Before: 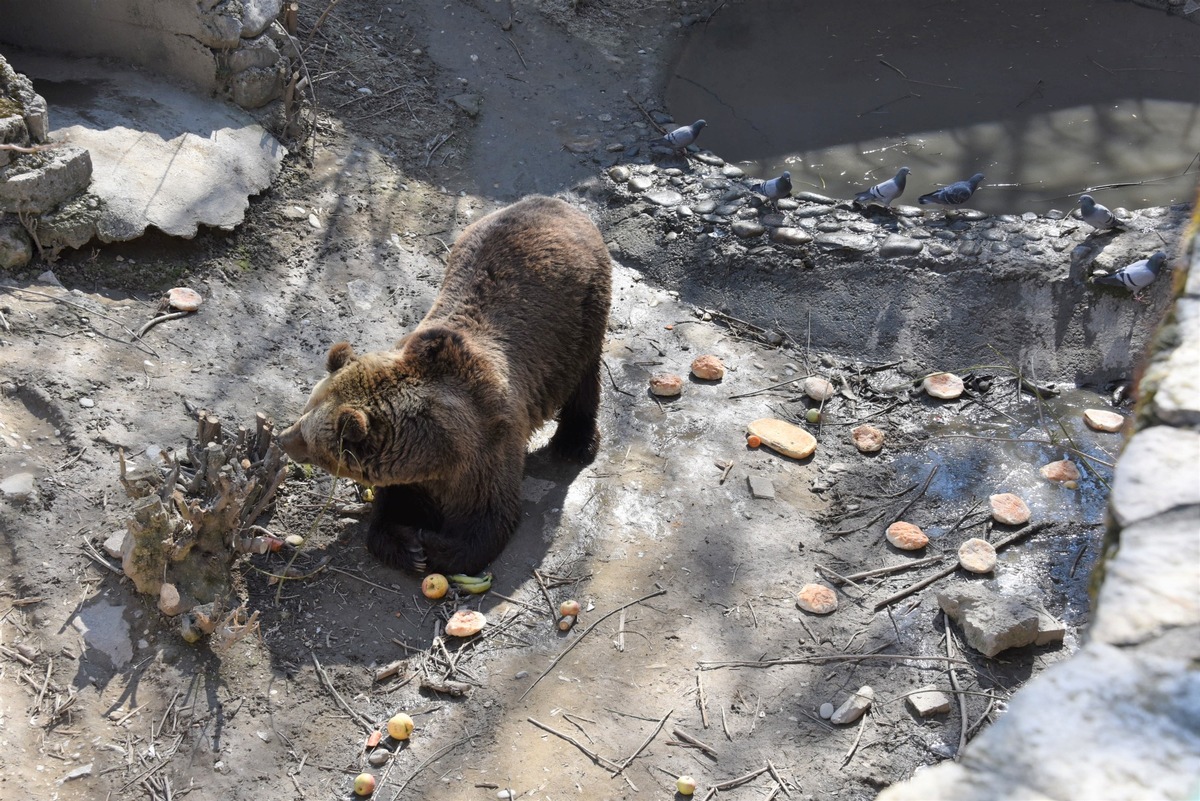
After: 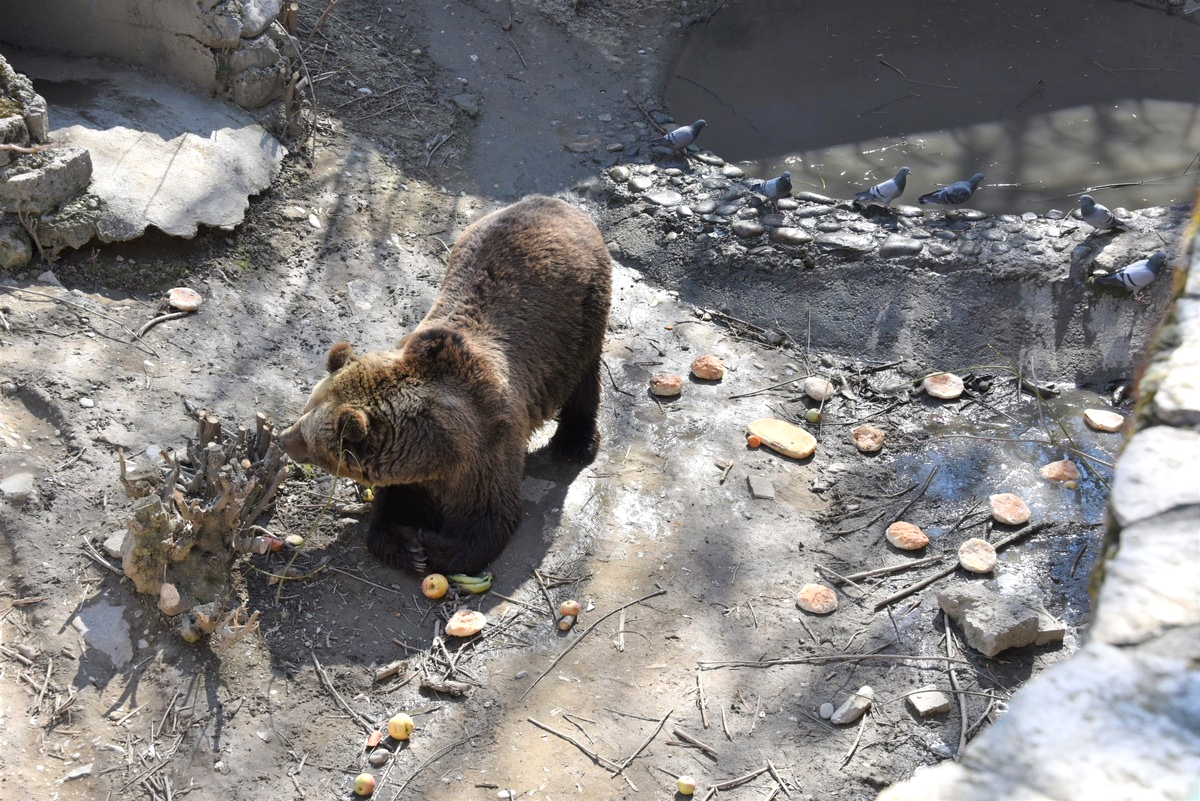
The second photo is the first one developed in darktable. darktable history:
exposure: exposure 0.217 EV, compensate exposure bias true, compensate highlight preservation false
